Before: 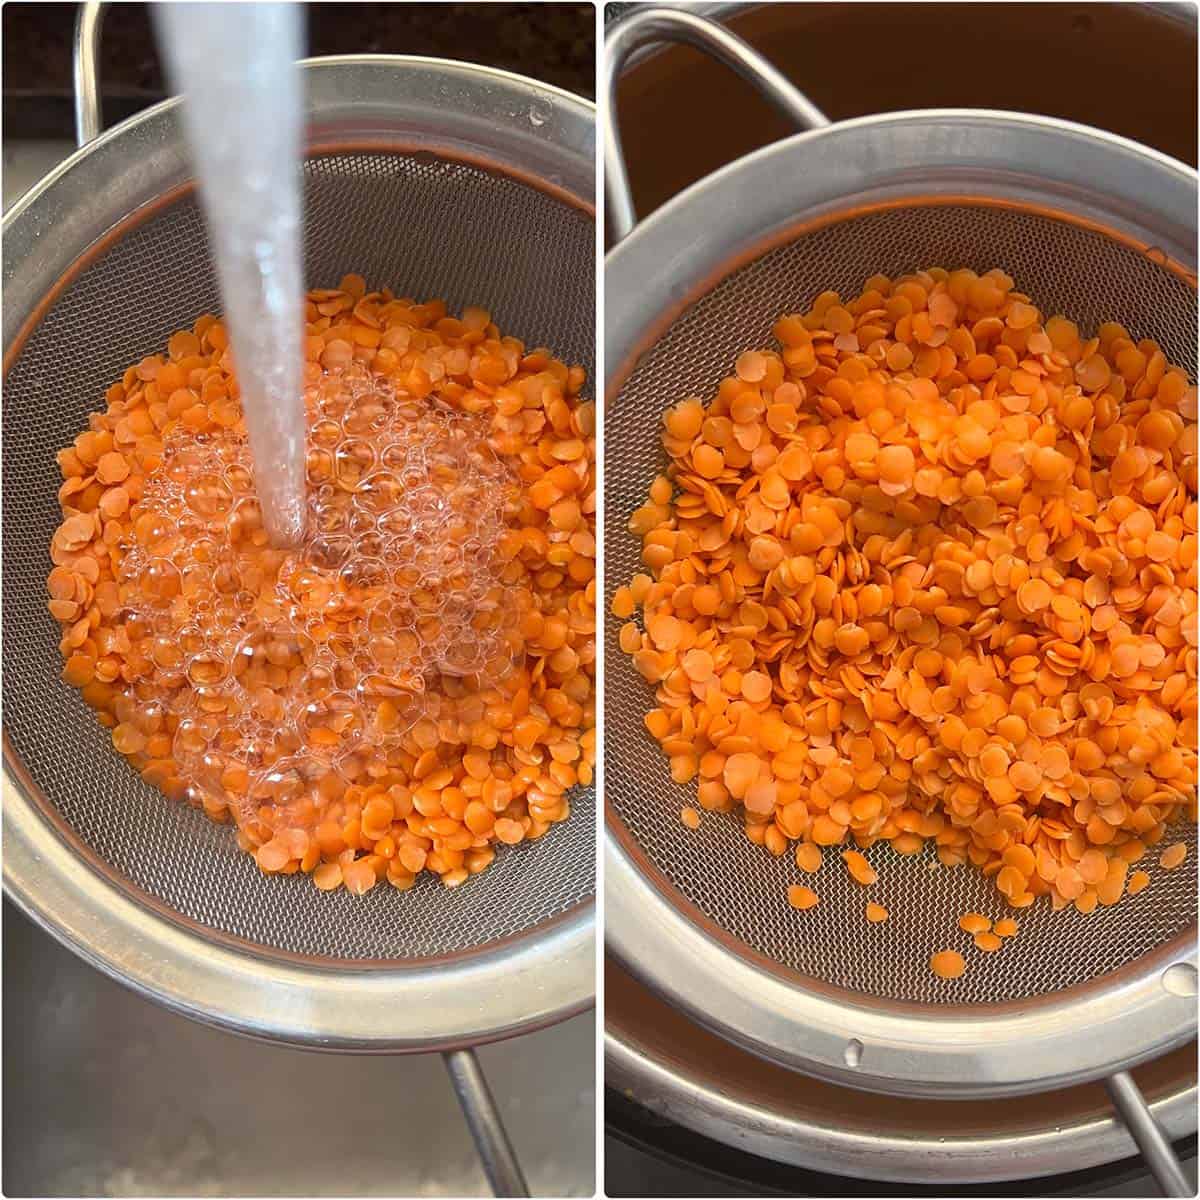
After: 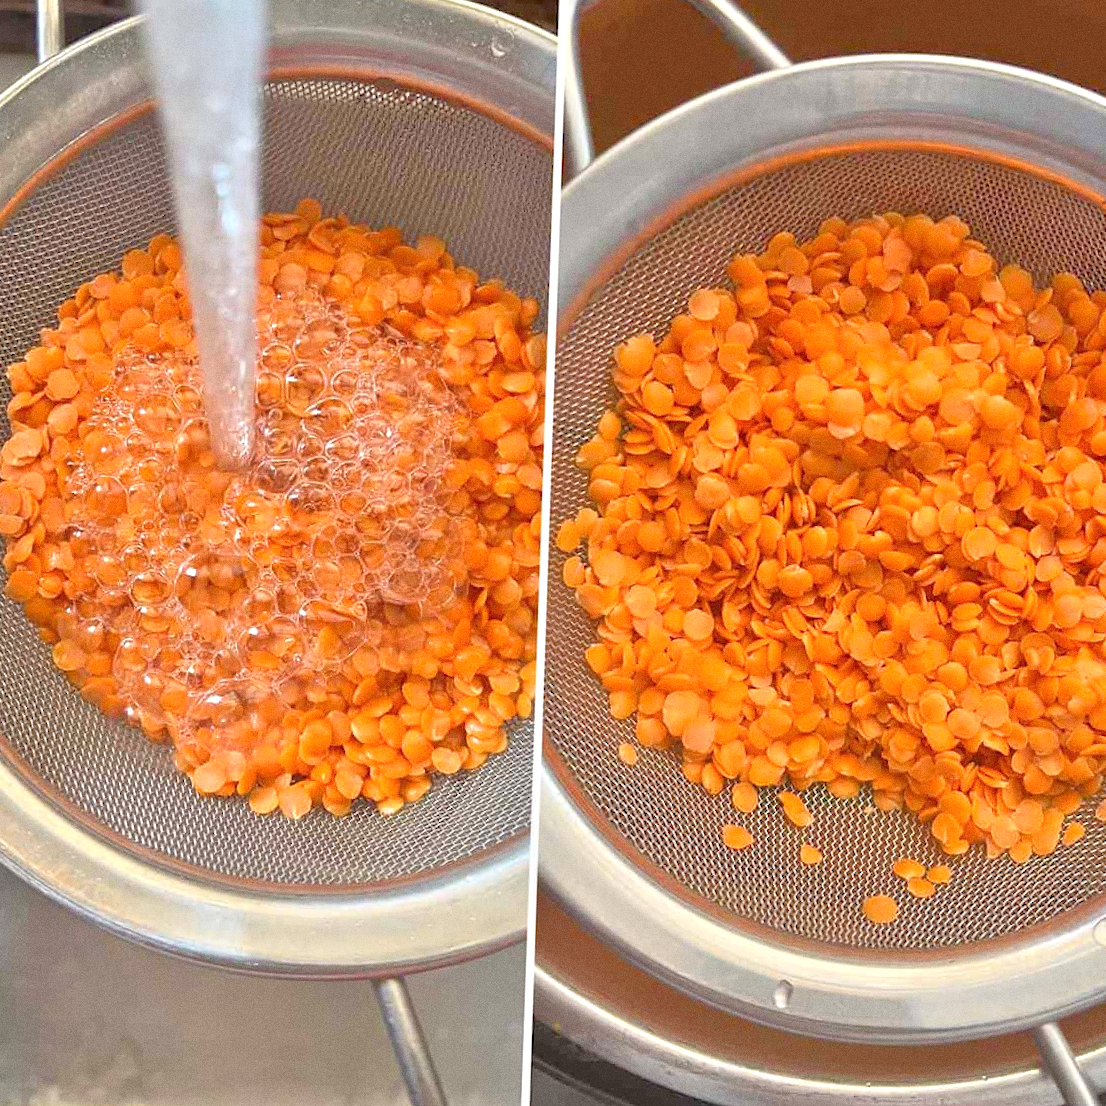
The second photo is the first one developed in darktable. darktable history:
tone equalizer: -8 EV 2 EV, -7 EV 2 EV, -6 EV 2 EV, -5 EV 2 EV, -4 EV 2 EV, -3 EV 1.5 EV, -2 EV 1 EV, -1 EV 0.5 EV
grain: coarseness 0.47 ISO
crop and rotate: angle -1.96°, left 3.097%, top 4.154%, right 1.586%, bottom 0.529%
